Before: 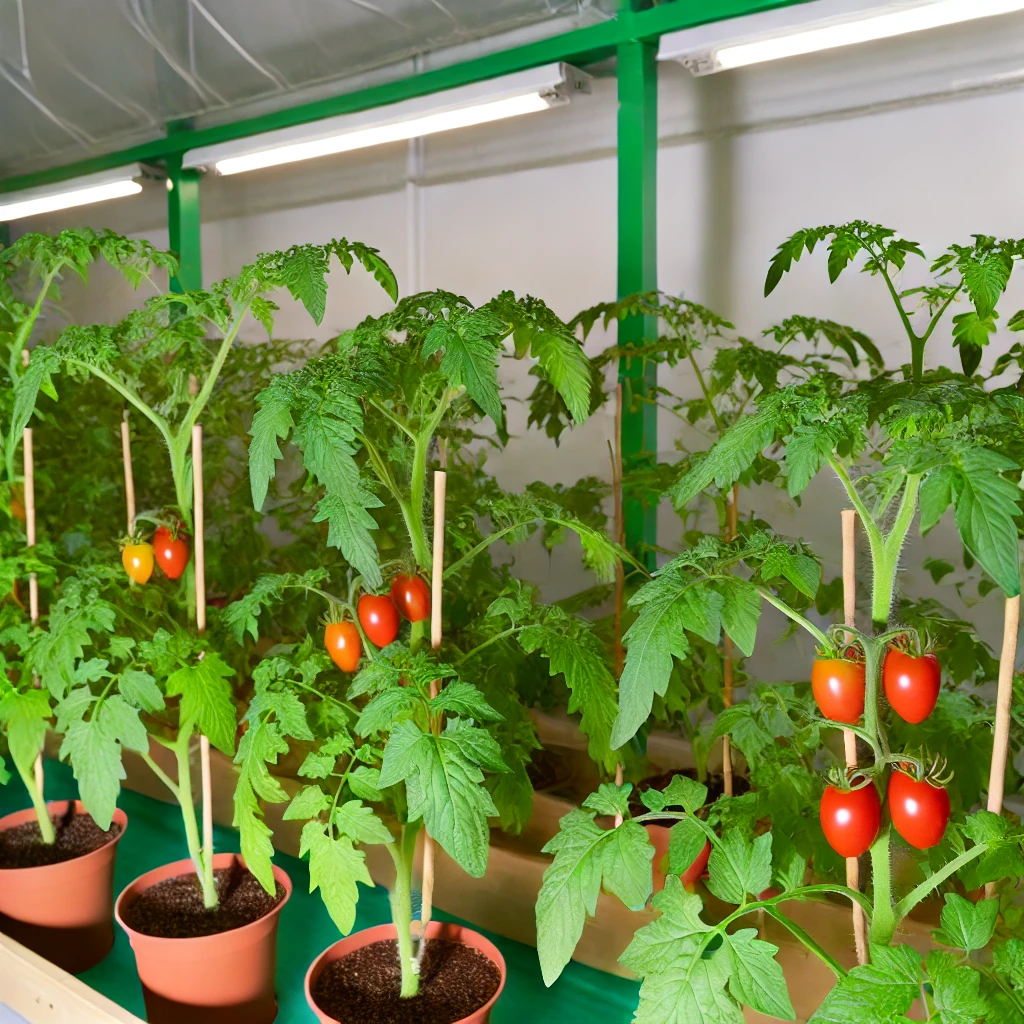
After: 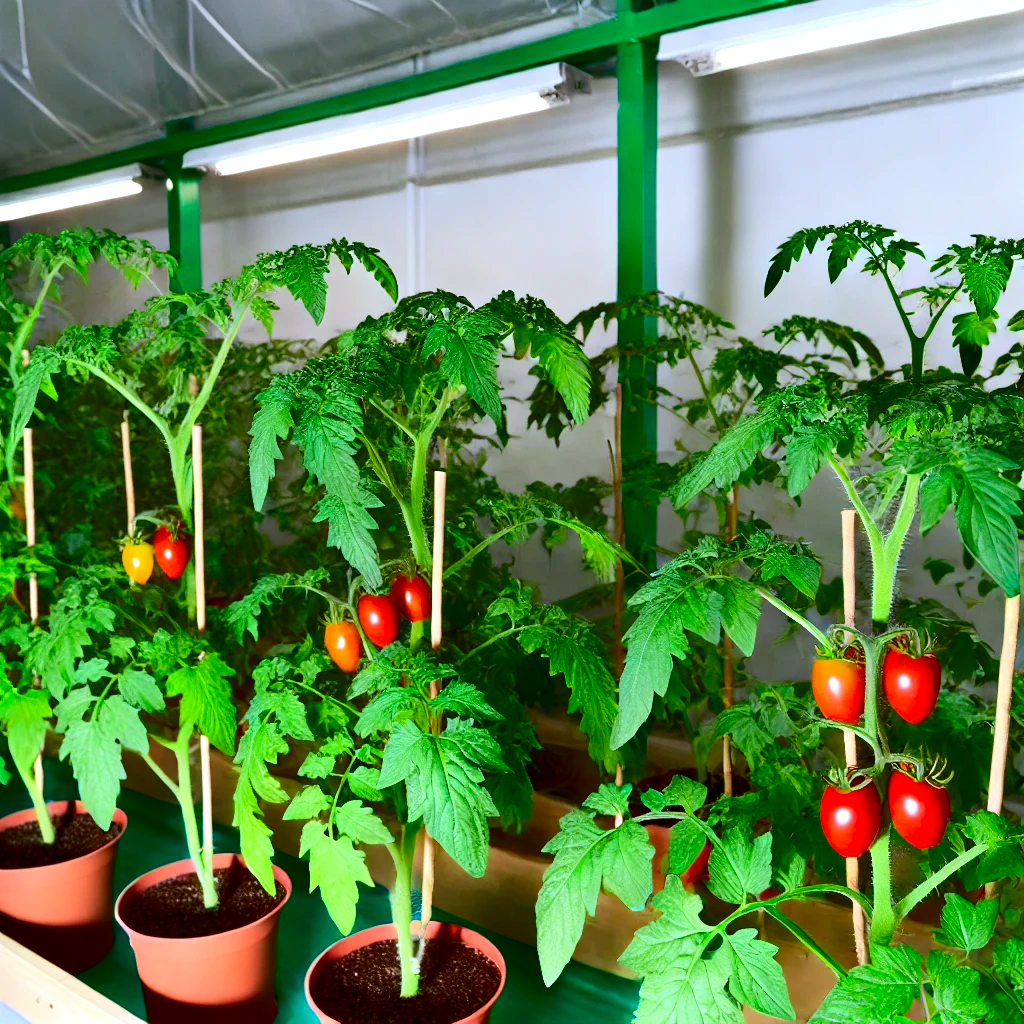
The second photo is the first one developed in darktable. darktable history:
shadows and highlights: shadows 52.34, highlights -28.23, soften with gaussian
white balance: red 1, blue 1
contrast brightness saturation: contrast 0.22, brightness -0.19, saturation 0.24
color calibration: illuminant custom, x 0.368, y 0.373, temperature 4330.32 K
exposure: exposure 0.3 EV, compensate highlight preservation false
